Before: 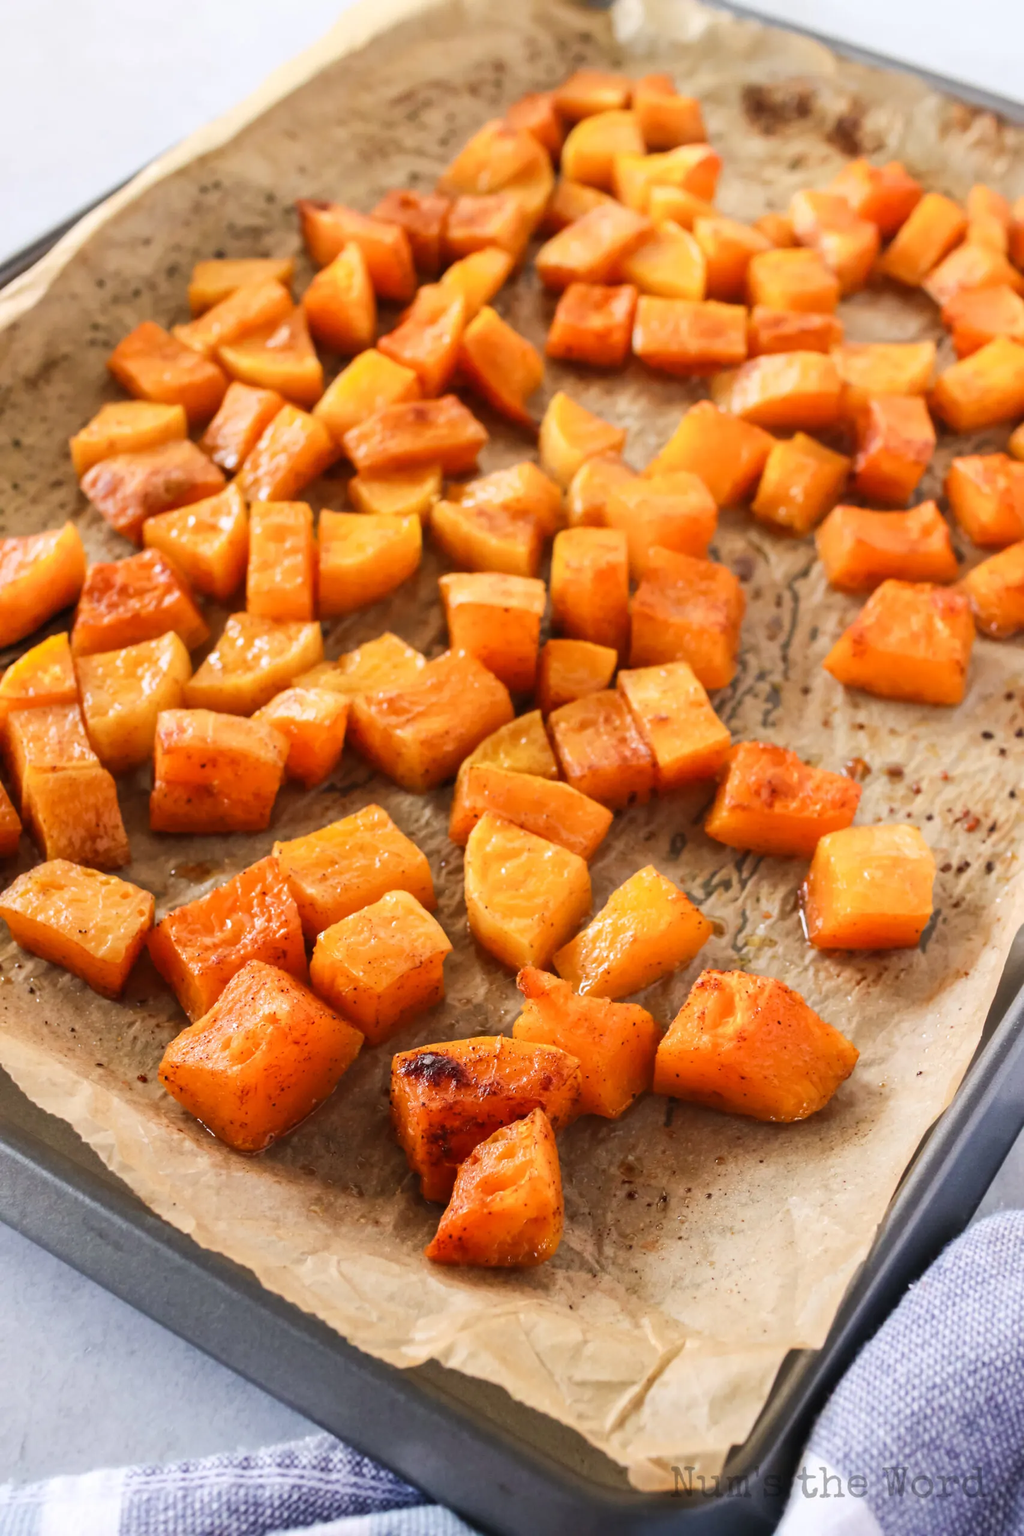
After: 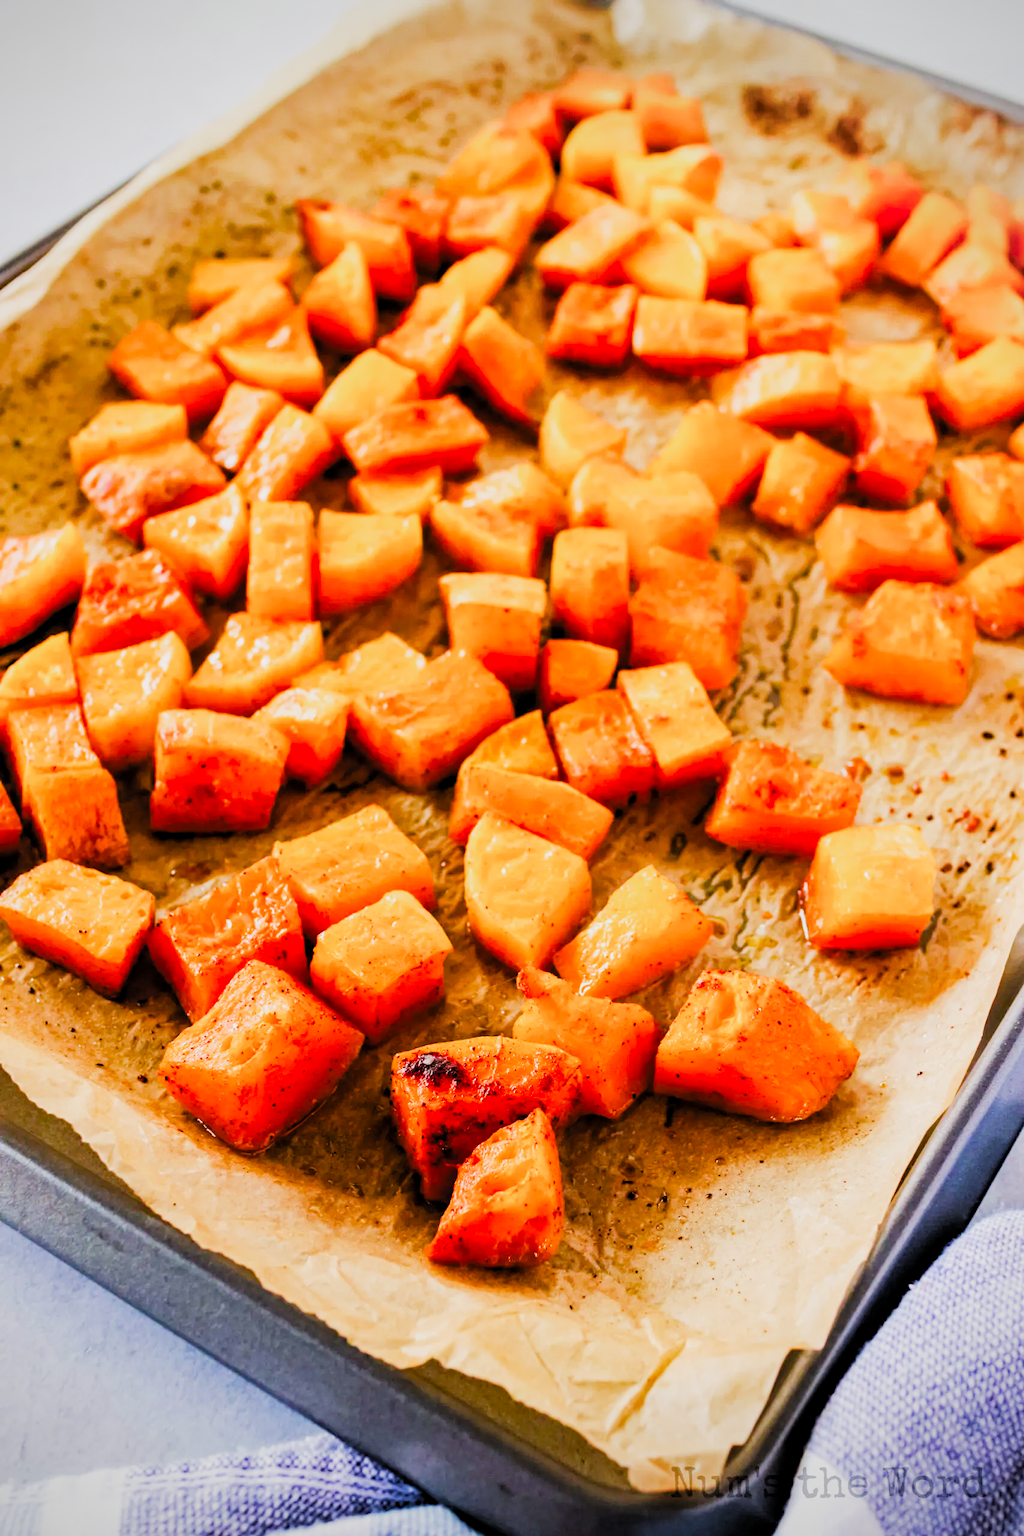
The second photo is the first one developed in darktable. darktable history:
local contrast: highlights 100%, shadows 100%, detail 120%, midtone range 0.2
contrast brightness saturation: contrast 0.2, brightness 0.16, saturation 0.22
color balance rgb: perceptual saturation grading › global saturation 25%, perceptual brilliance grading › mid-tones 10%, perceptual brilliance grading › shadows 15%, global vibrance 20%
filmic: grey point source 18, black point source -8.65, white point source 2.45, grey point target 18, white point target 100, output power 2.2, latitude stops 2, contrast 1.5, saturation 100, global saturation 100
filmic rgb: black relative exposure -7.65 EV, white relative exposure 4.56 EV, hardness 3.61
haze removal: strength 0.29, distance 0.25, compatibility mode true, adaptive false
tone equalizer: on, module defaults
vibrance: on, module defaults
vignetting: fall-off radius 60.92%
